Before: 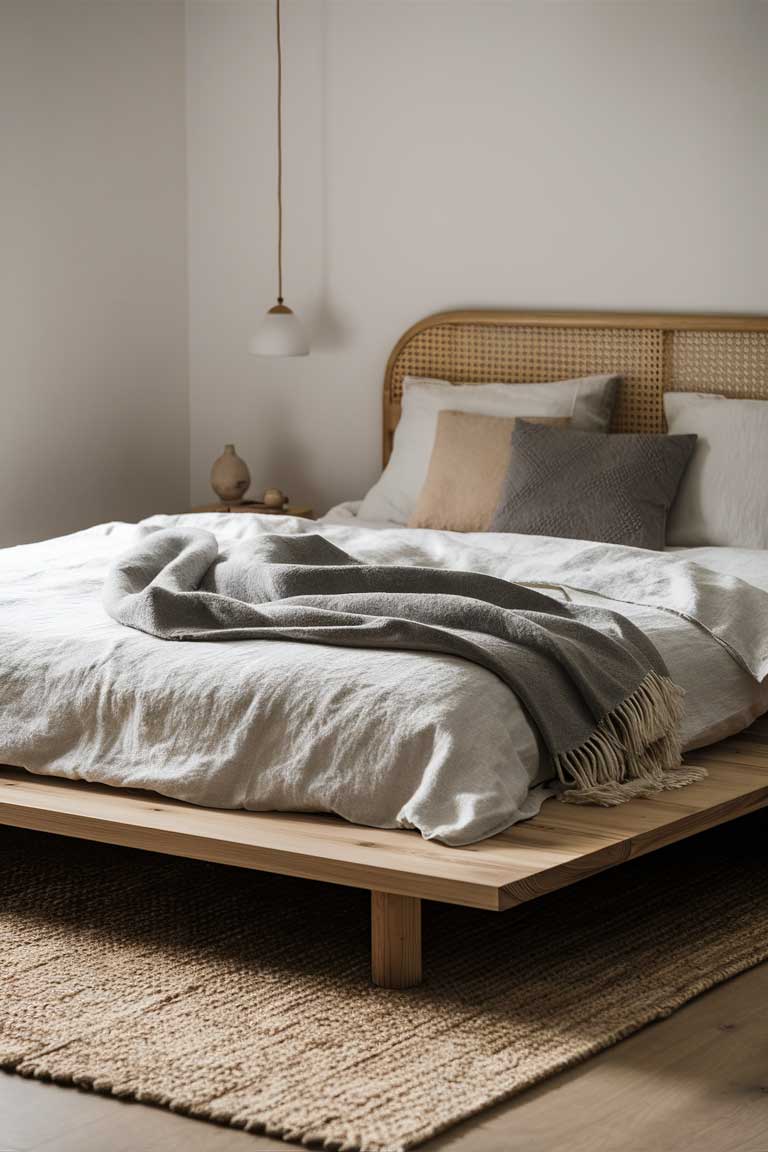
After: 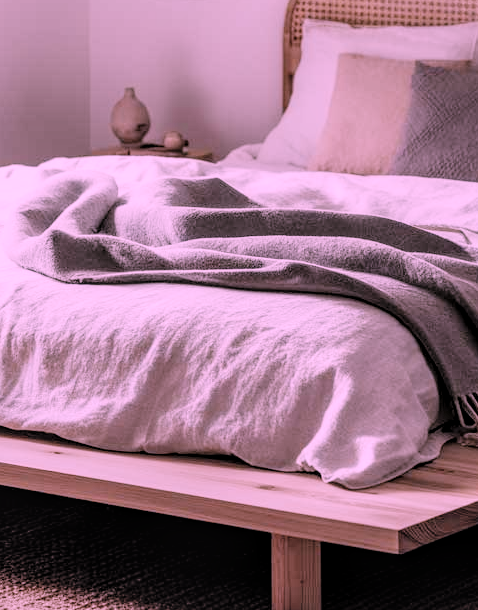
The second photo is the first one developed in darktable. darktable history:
crop: left 13.06%, top 31.038%, right 24.652%, bottom 15.955%
exposure: black level correction 0.001, compensate highlight preservation false
shadows and highlights: radius 90.75, shadows -15.45, white point adjustment 0.266, highlights 31.12, compress 48.64%, soften with gaussian
color correction: highlights a* 19.4, highlights b* -12.19, saturation 1.65
local contrast: detail 130%
contrast brightness saturation: brightness 0.187, saturation -0.506
filmic rgb: black relative exposure -7.65 EV, white relative exposure 4.56 EV, hardness 3.61, preserve chrominance no, color science v5 (2021), iterations of high-quality reconstruction 0
